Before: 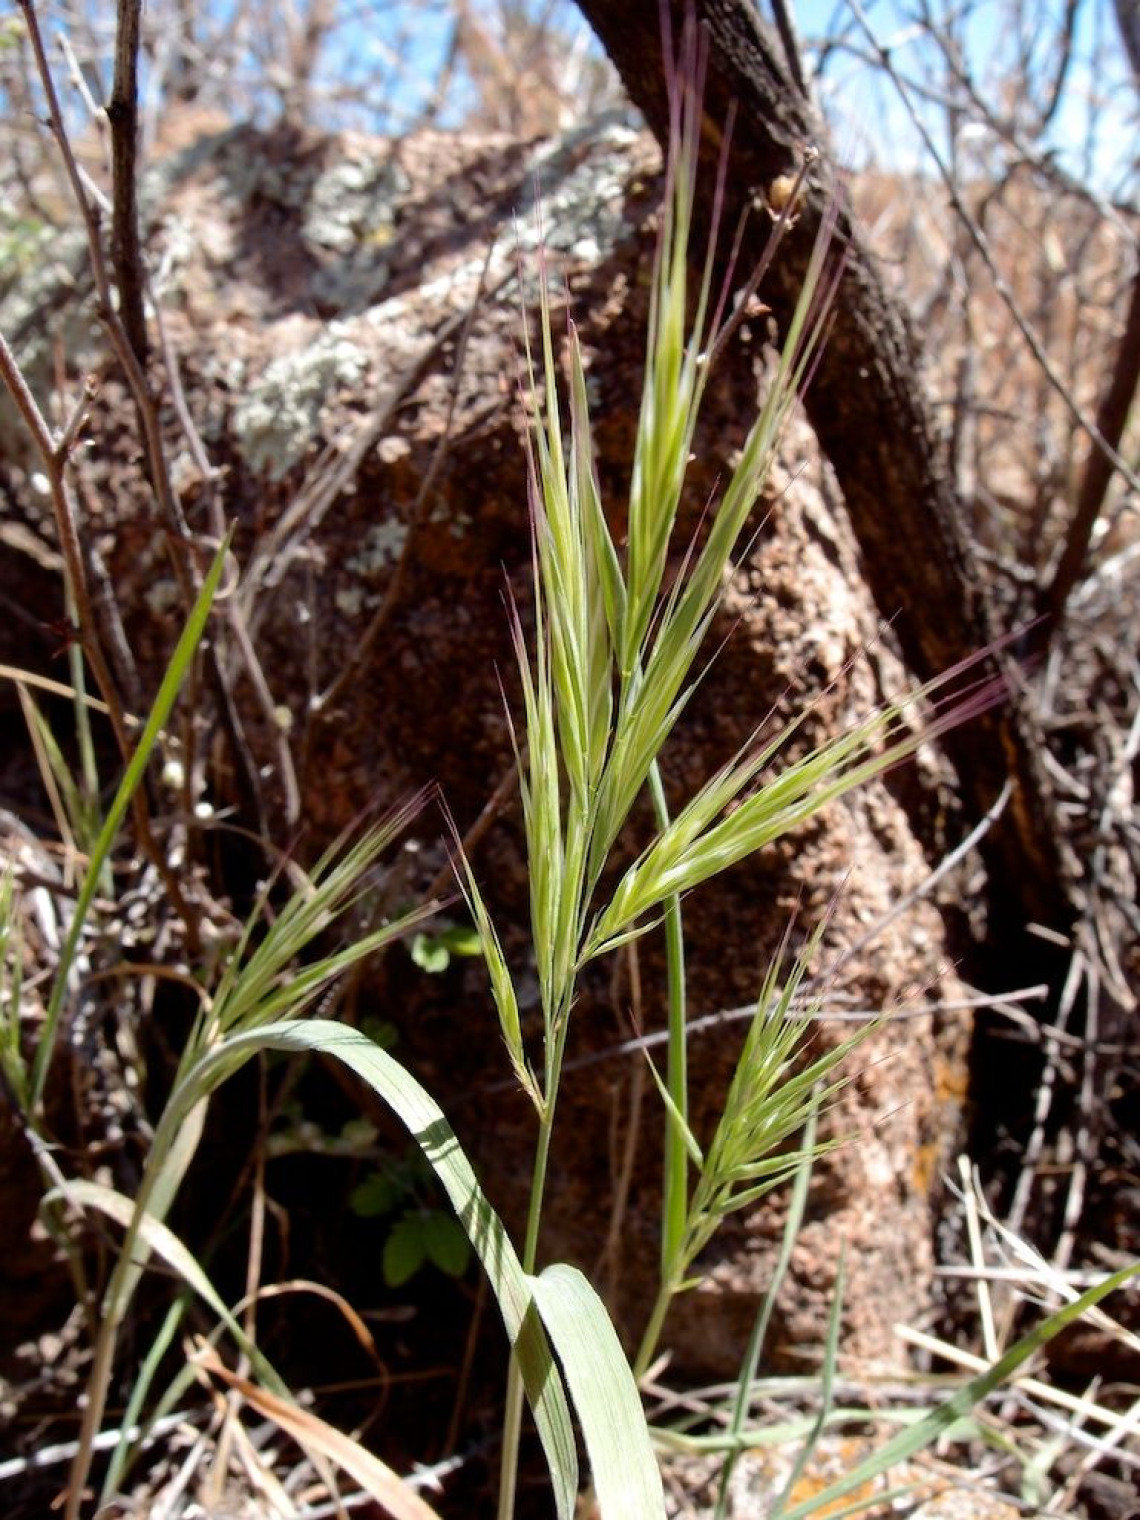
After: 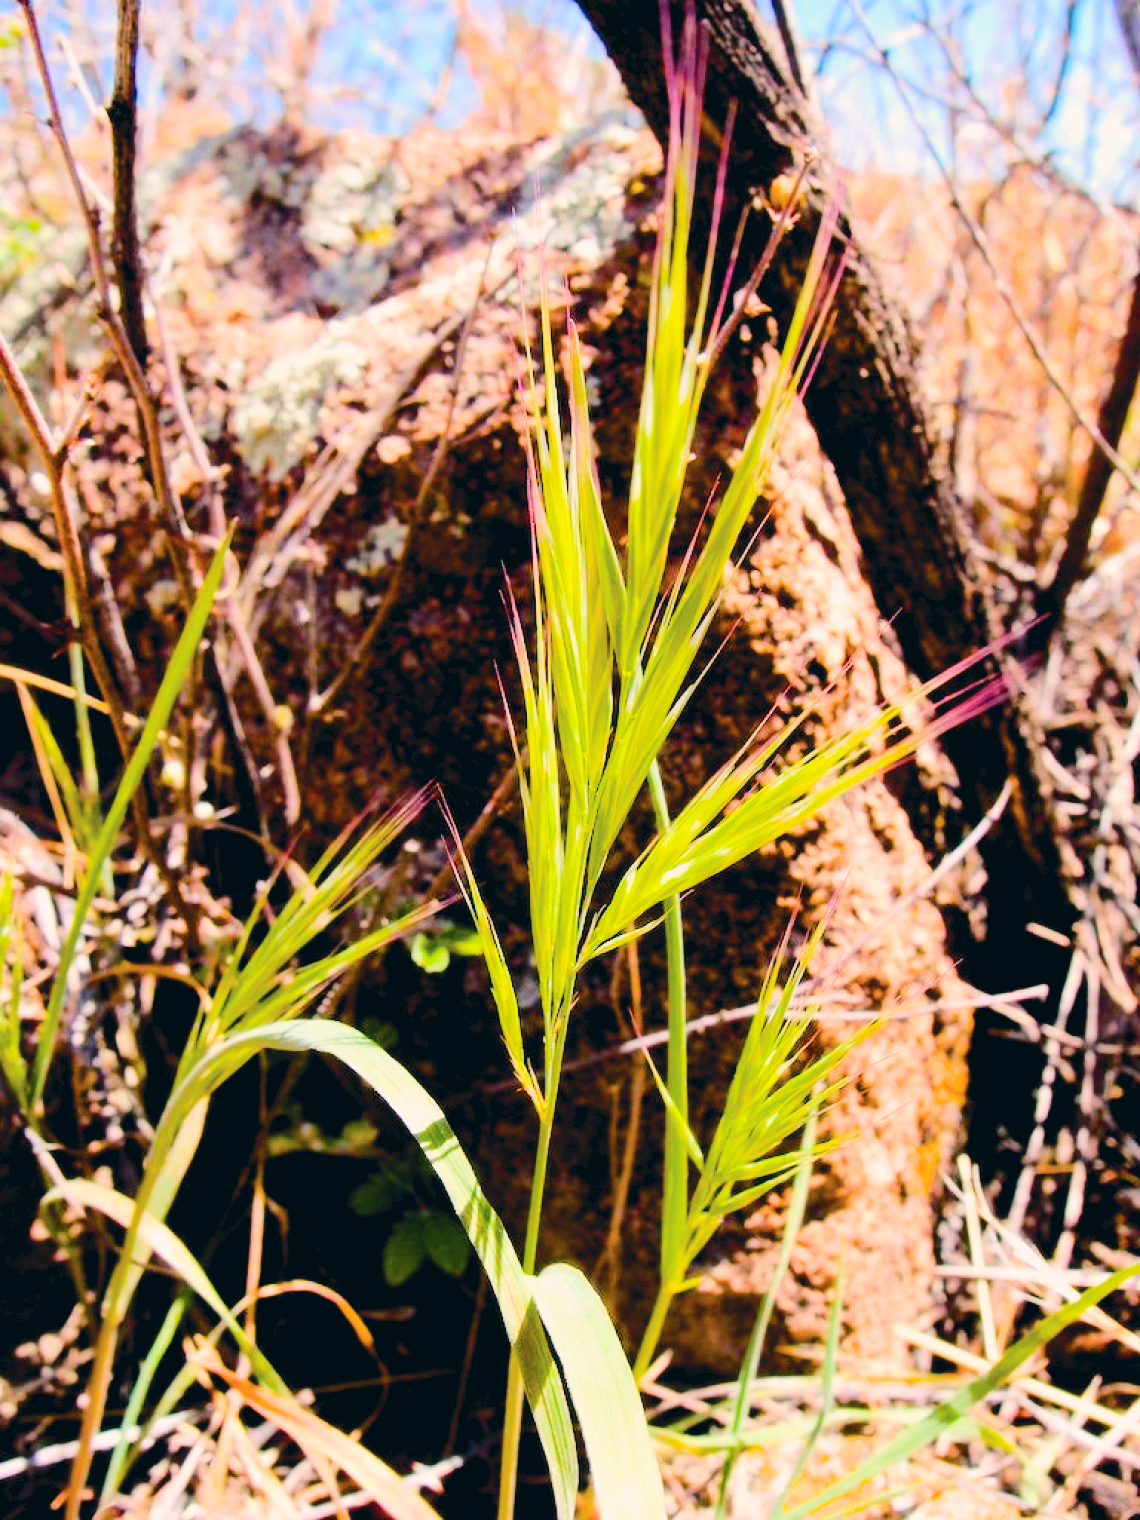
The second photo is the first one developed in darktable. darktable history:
tone curve: curves: ch0 [(0, 0) (0.003, 0.06) (0.011, 0.071) (0.025, 0.085) (0.044, 0.104) (0.069, 0.123) (0.1, 0.146) (0.136, 0.167) (0.177, 0.205) (0.224, 0.248) (0.277, 0.309) (0.335, 0.384) (0.399, 0.467) (0.468, 0.553) (0.543, 0.633) (0.623, 0.698) (0.709, 0.769) (0.801, 0.841) (0.898, 0.912) (1, 1)], color space Lab, independent channels, preserve colors none
color correction: highlights a* 5.46, highlights b* 5.3, shadows a* -3.98, shadows b* -5.04
color balance rgb: shadows lift › luminance -7.372%, shadows lift › chroma 2.167%, shadows lift › hue 168.02°, global offset › luminance -0.498%, perceptual saturation grading › global saturation 65.942%, perceptual saturation grading › highlights 50.077%, perceptual saturation grading › shadows 29.355%
exposure: black level correction 0, exposure 1.369 EV, compensate highlight preservation false
filmic rgb: black relative exposure -7.65 EV, white relative exposure 4.56 EV, hardness 3.61
